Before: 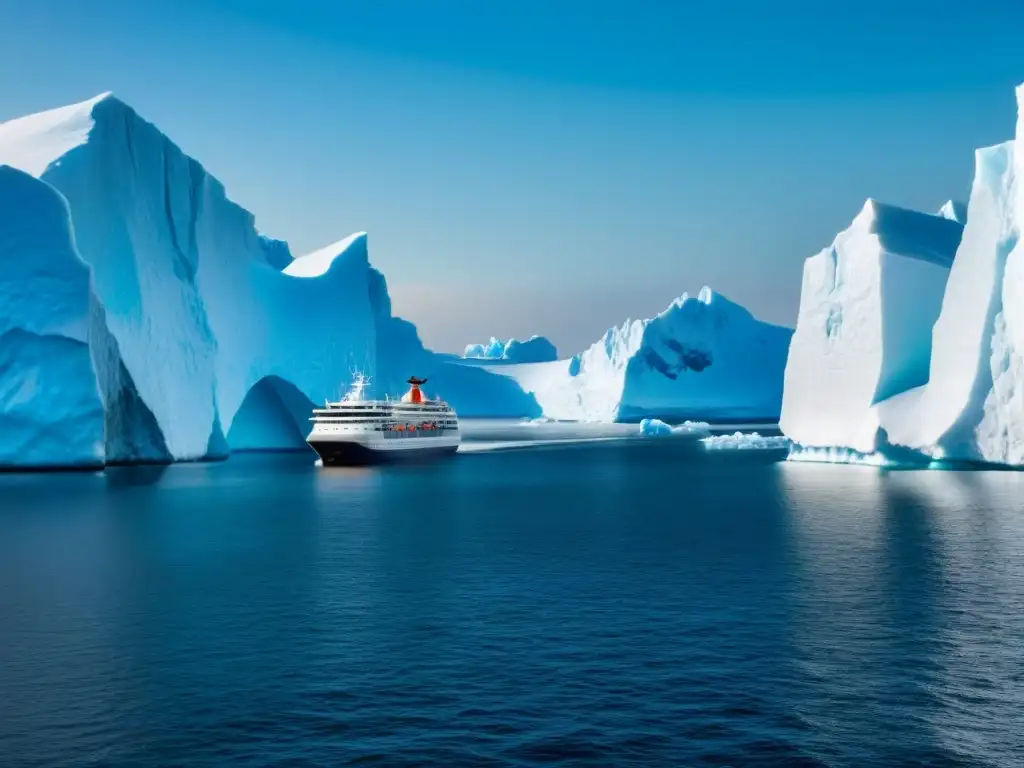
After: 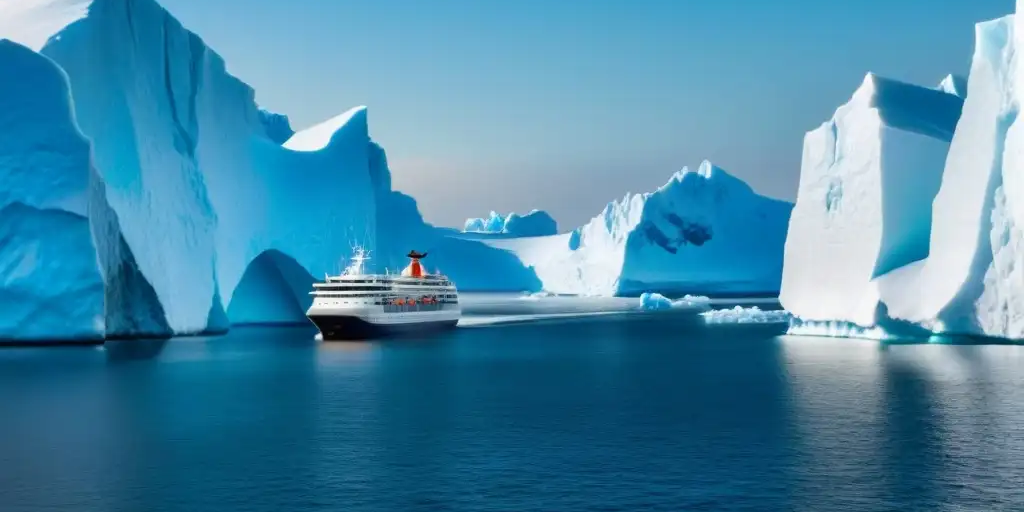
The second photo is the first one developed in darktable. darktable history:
crop: top 16.502%, bottom 16.754%
